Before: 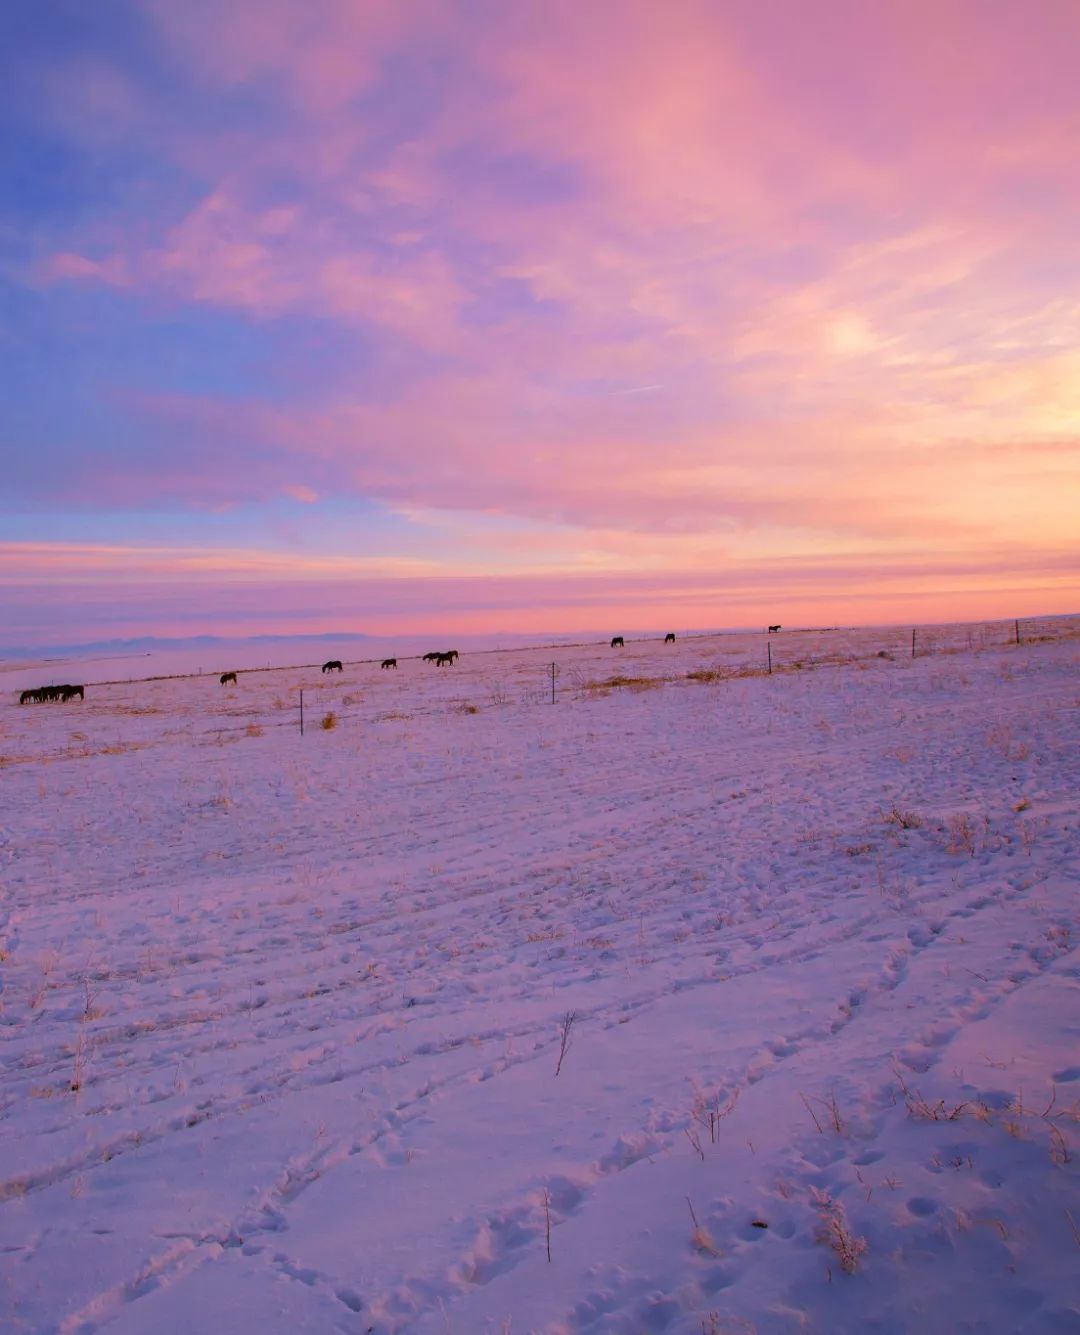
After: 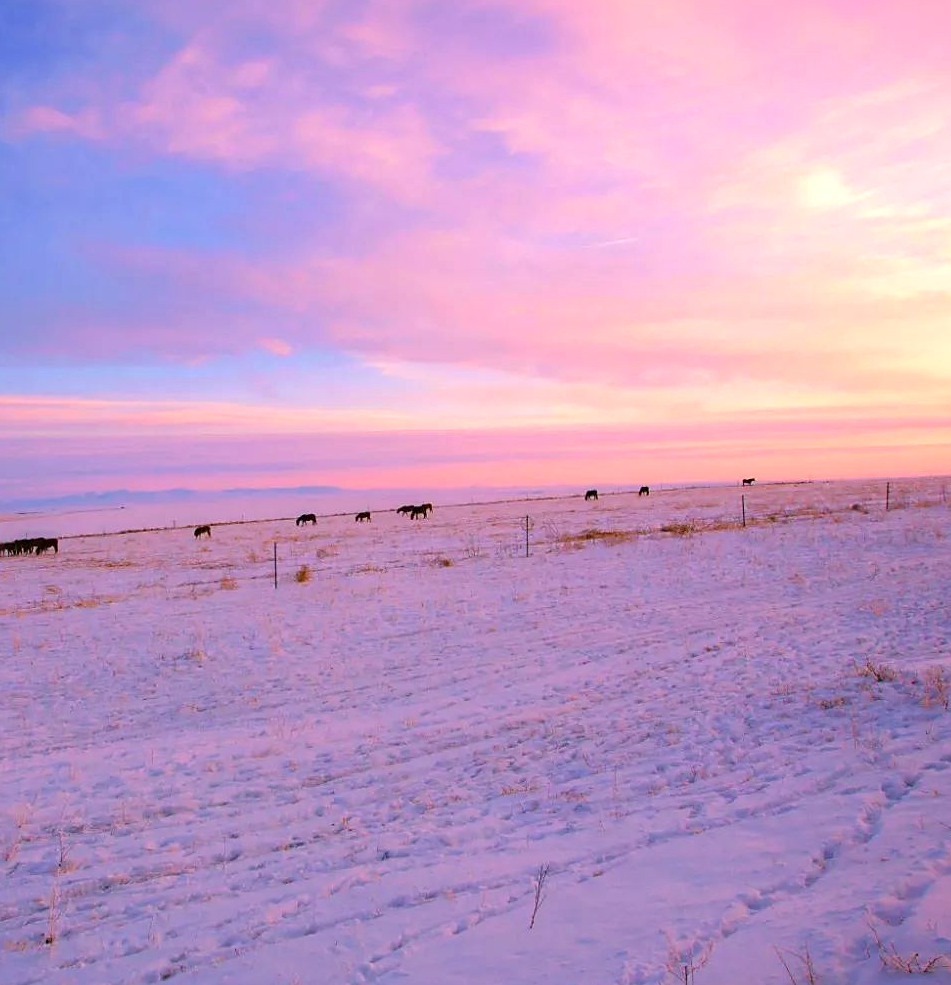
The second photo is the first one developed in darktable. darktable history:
crop and rotate: left 2.472%, top 11.086%, right 9.394%, bottom 15.057%
exposure: exposure 0.604 EV, compensate exposure bias true, compensate highlight preservation false
sharpen: radius 1.571, amount 0.377, threshold 1.256
